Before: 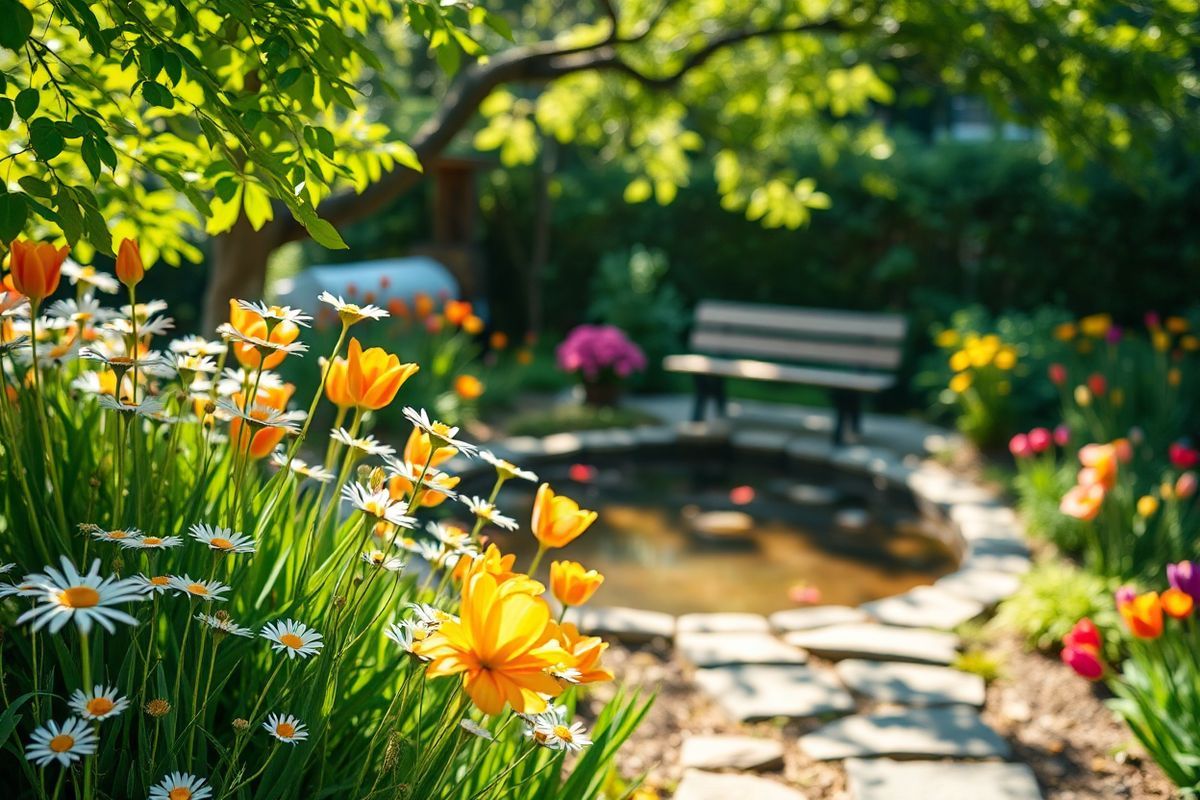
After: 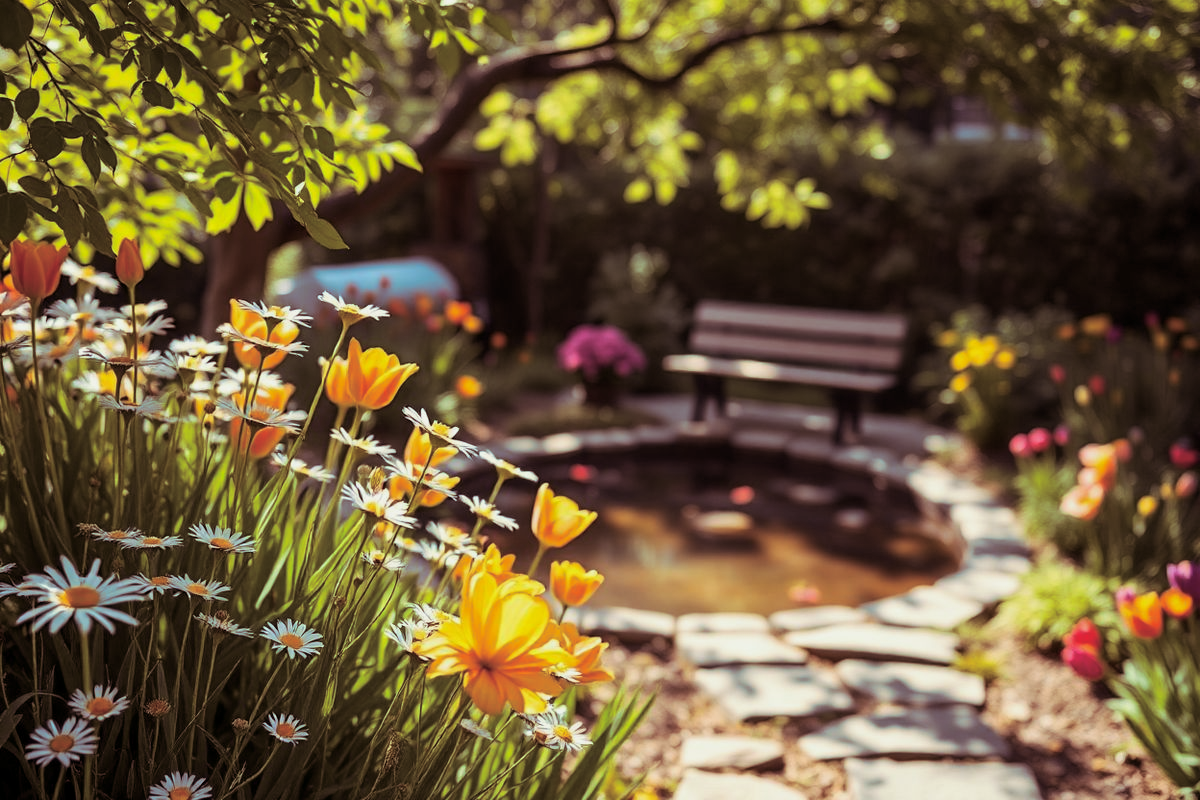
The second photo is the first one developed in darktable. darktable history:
exposure: black level correction 0.001, exposure -0.2 EV, compensate highlight preservation false
split-toning: on, module defaults
